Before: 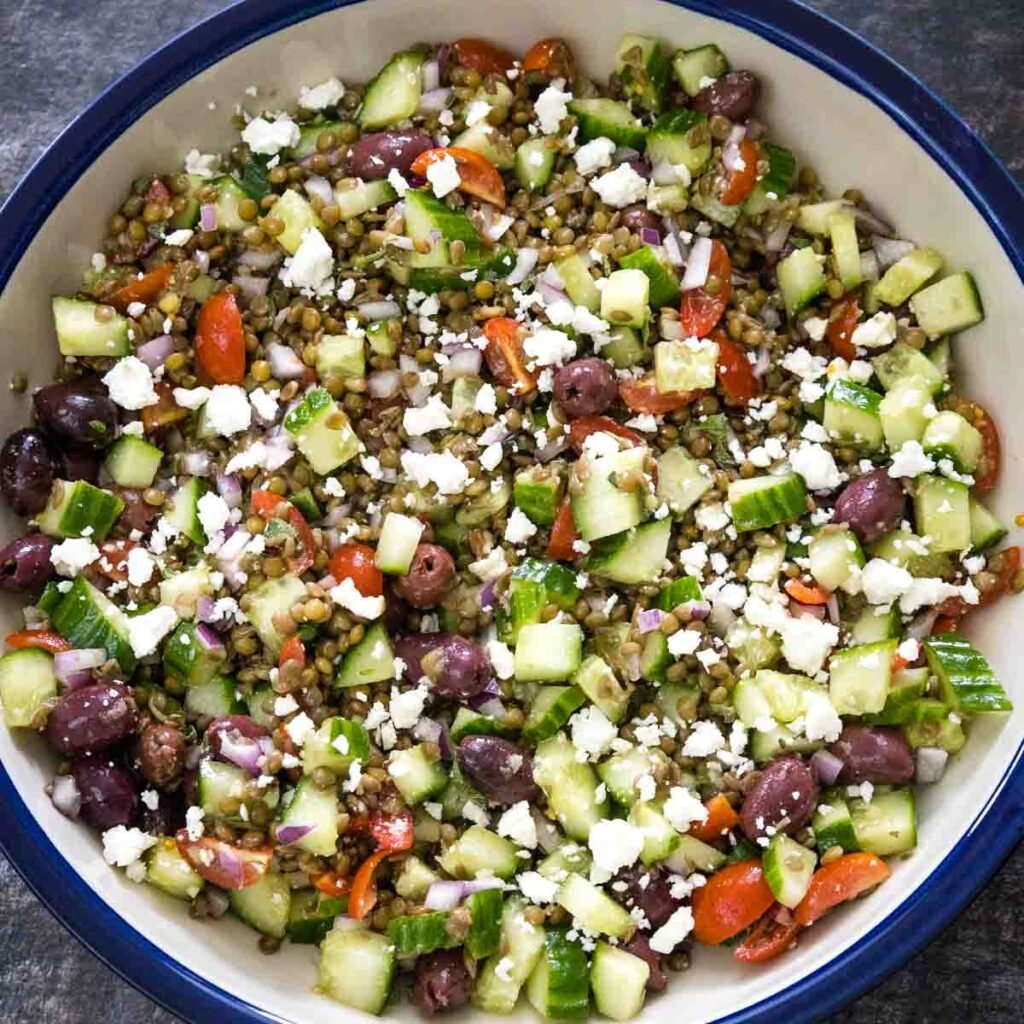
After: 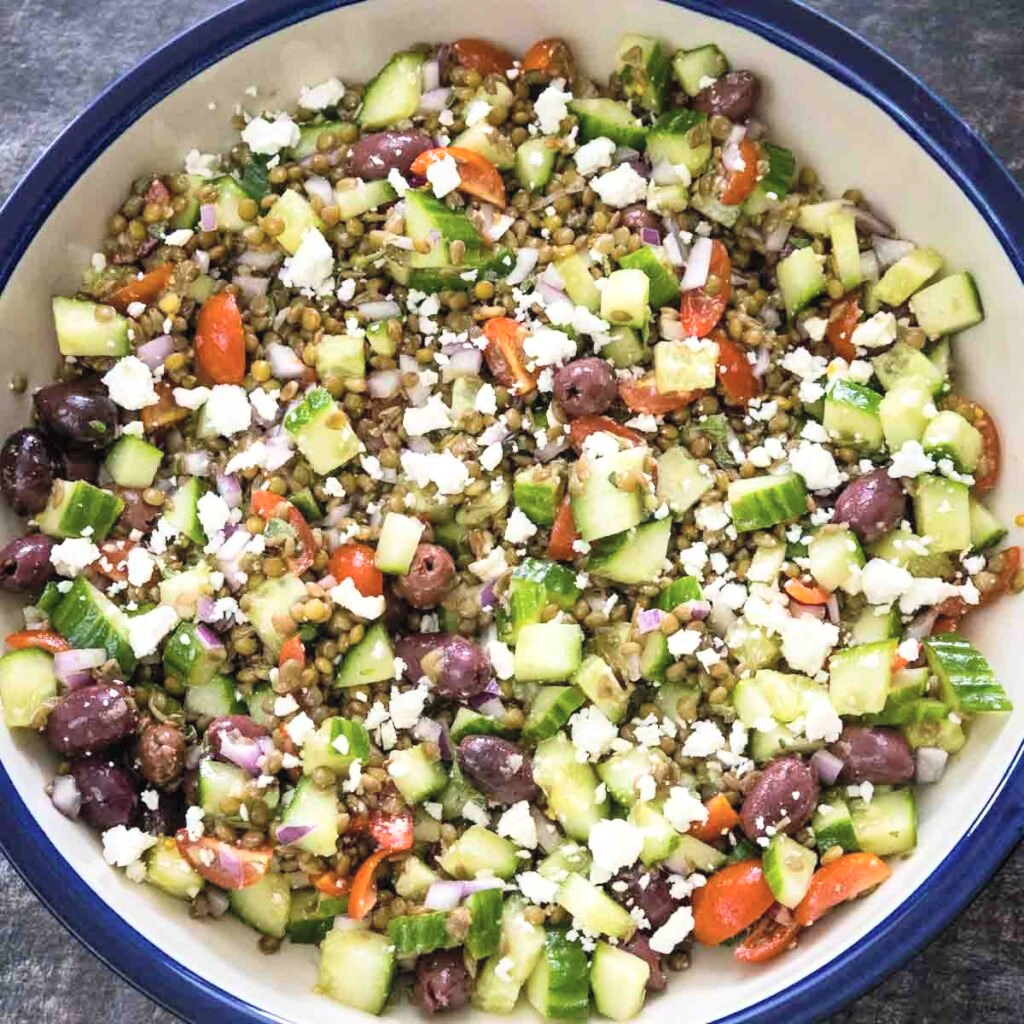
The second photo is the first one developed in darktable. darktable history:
contrast brightness saturation: contrast 0.141, brightness 0.214
